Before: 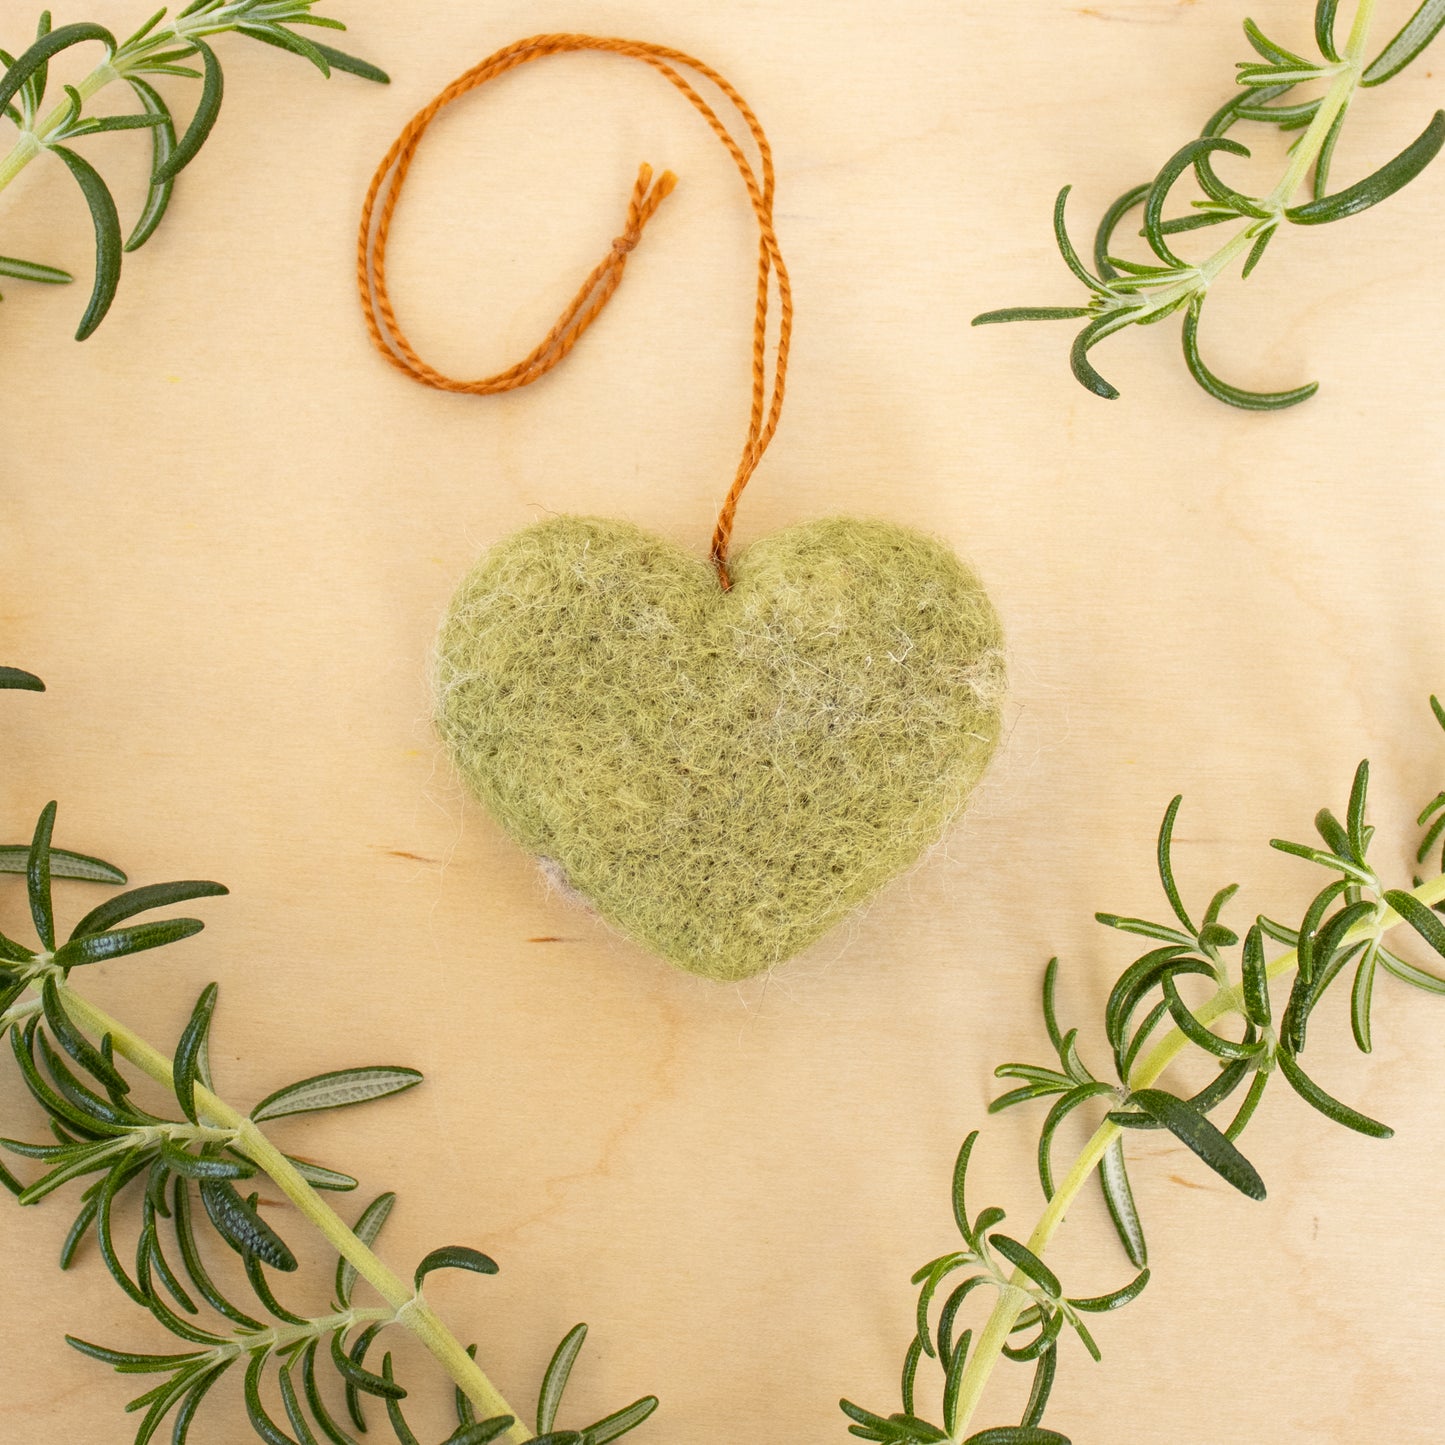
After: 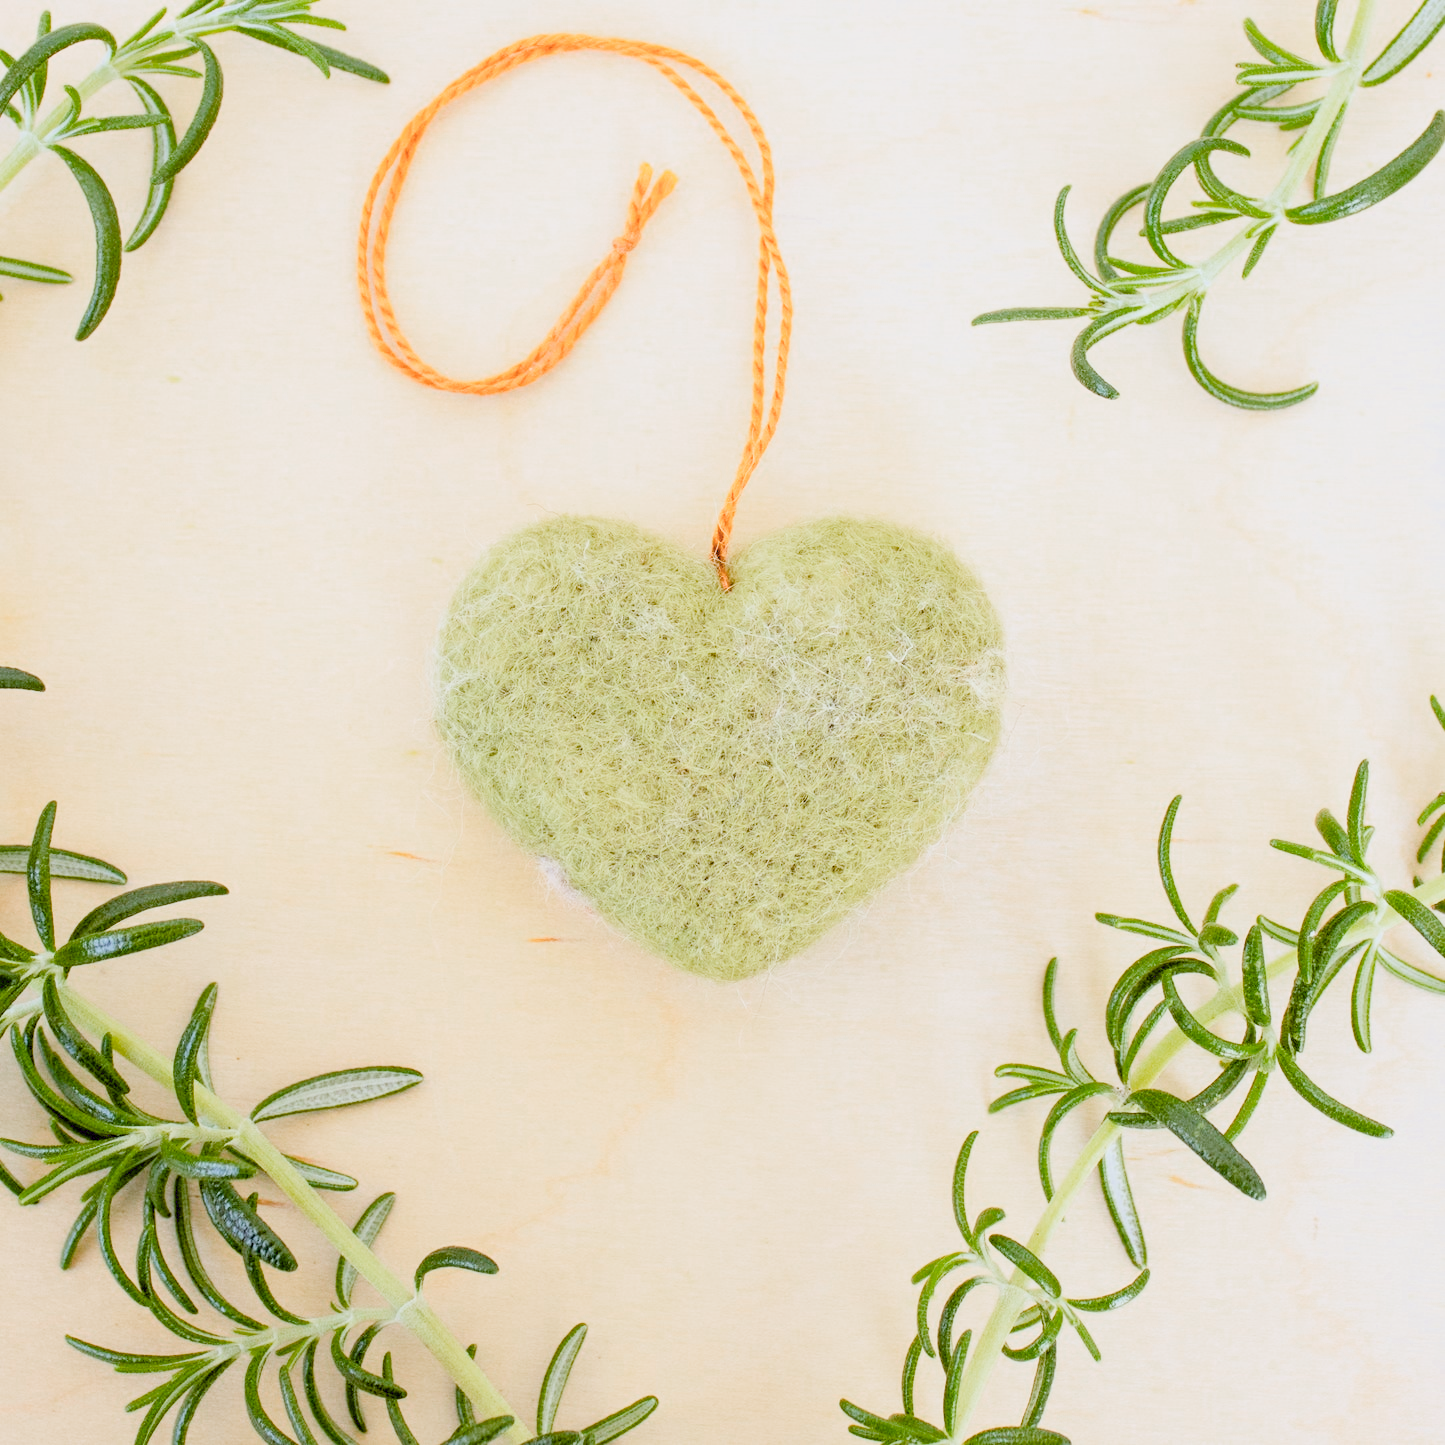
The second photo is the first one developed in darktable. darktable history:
filmic rgb: black relative exposure -6.98 EV, white relative exposure 5.63 EV, hardness 2.86
white balance: red 0.948, green 1.02, blue 1.176
color zones: curves: ch0 [(0, 0.465) (0.092, 0.596) (0.289, 0.464) (0.429, 0.453) (0.571, 0.464) (0.714, 0.455) (0.857, 0.462) (1, 0.465)]
exposure: black level correction 0.009, exposure 1.425 EV, compensate highlight preservation false
